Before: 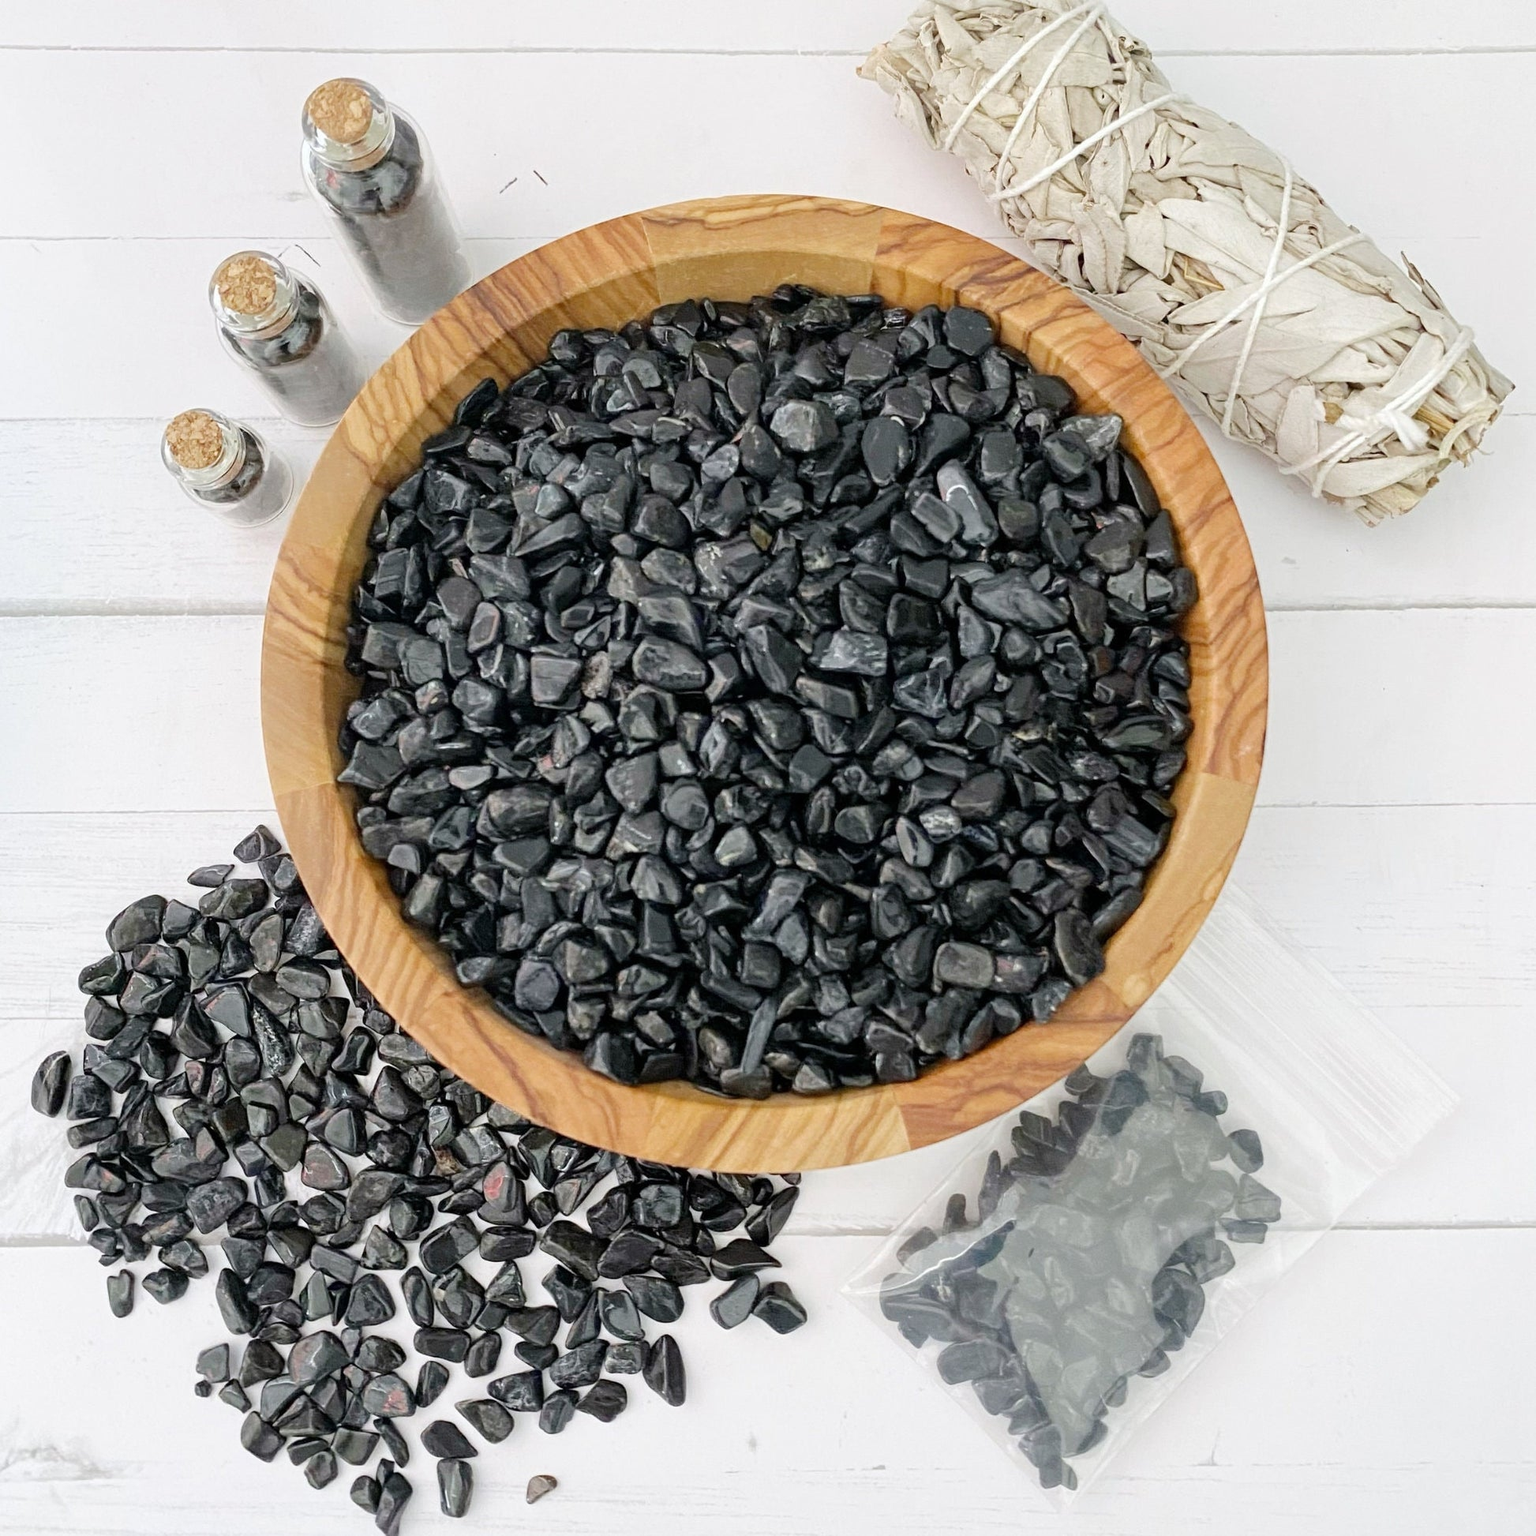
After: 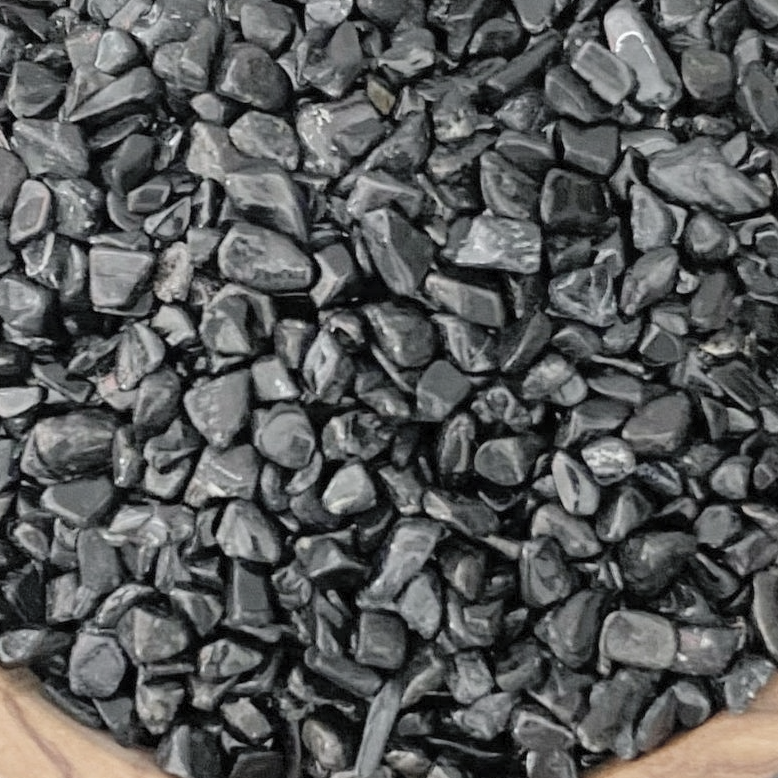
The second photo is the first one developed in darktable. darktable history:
crop: left 30%, top 30%, right 30%, bottom 30%
contrast brightness saturation: brightness 0.18, saturation -0.5
